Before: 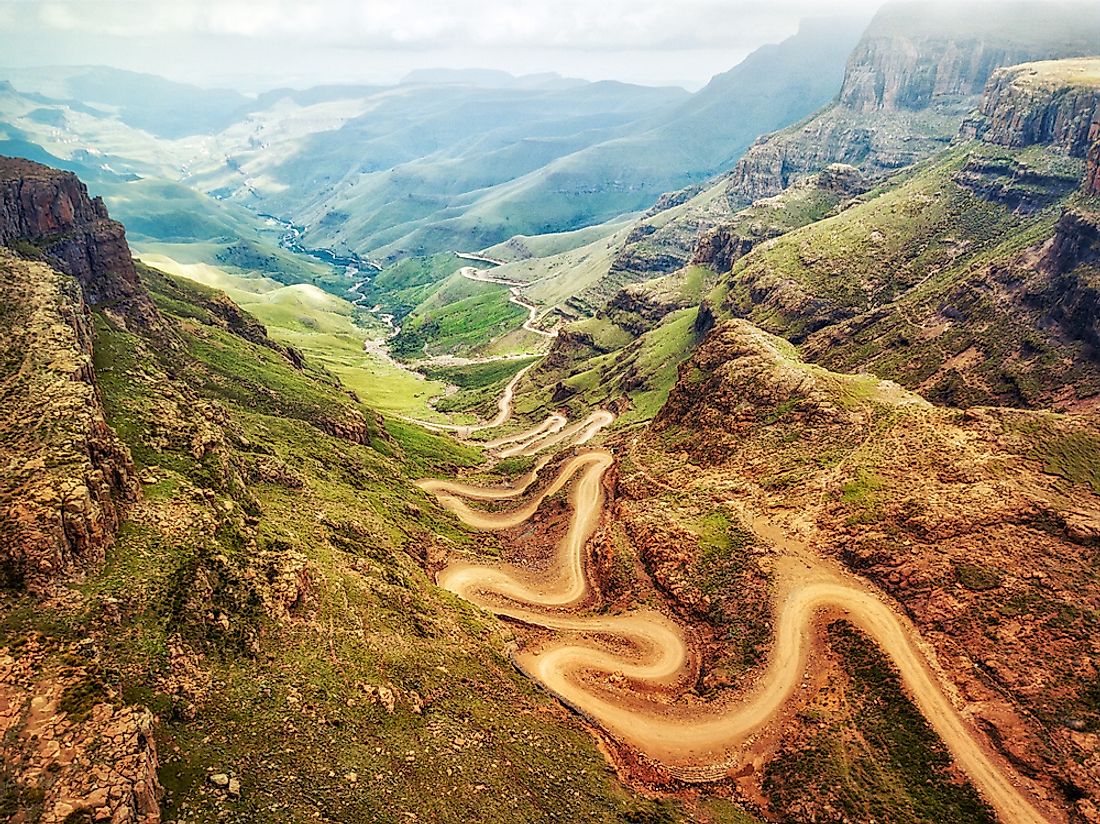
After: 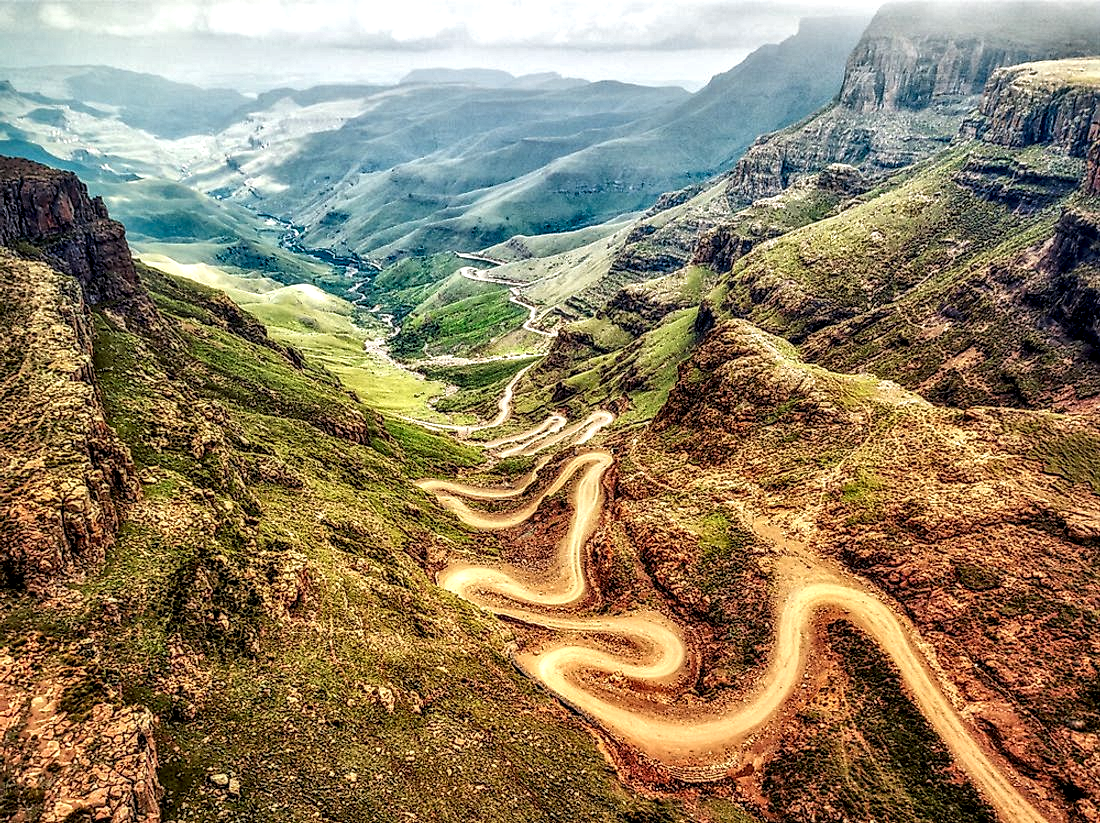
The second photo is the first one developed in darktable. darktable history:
local contrast: highlights 18%, detail 186%
sharpen: radius 2.88, amount 0.869, threshold 47.427
crop: bottom 0.064%
shadows and highlights: low approximation 0.01, soften with gaussian
